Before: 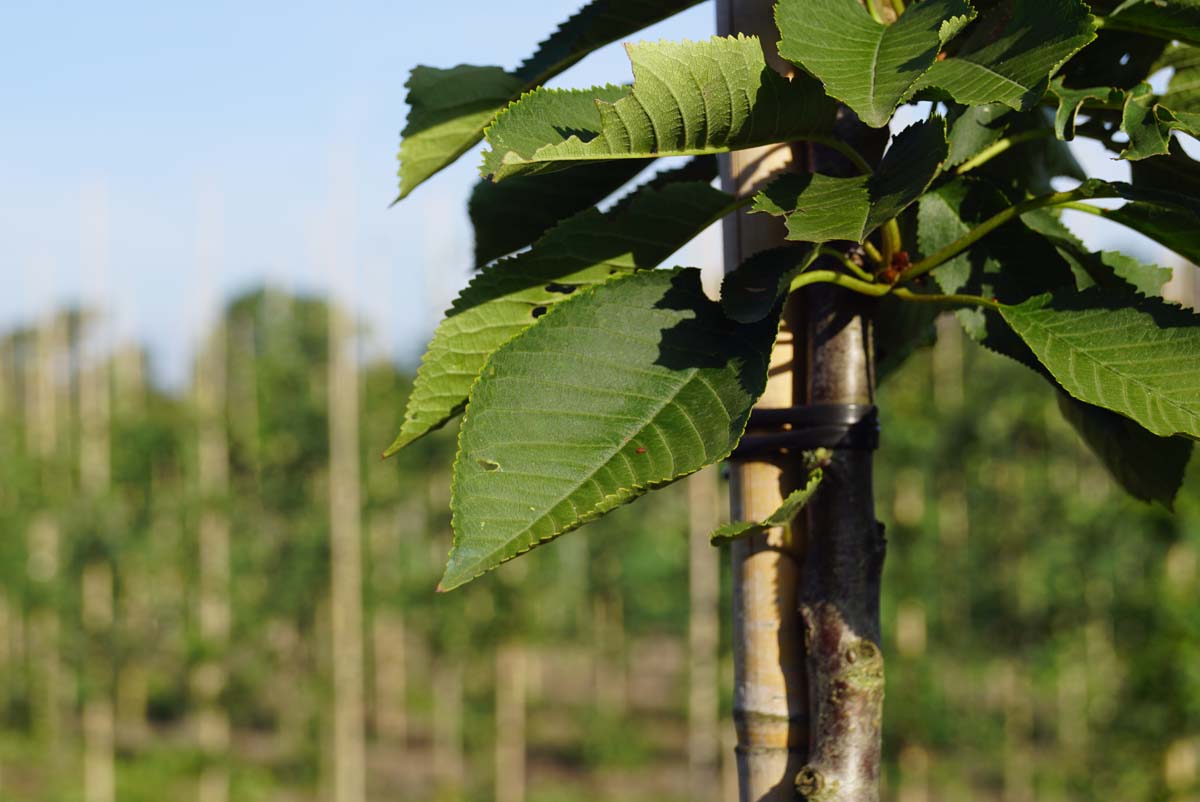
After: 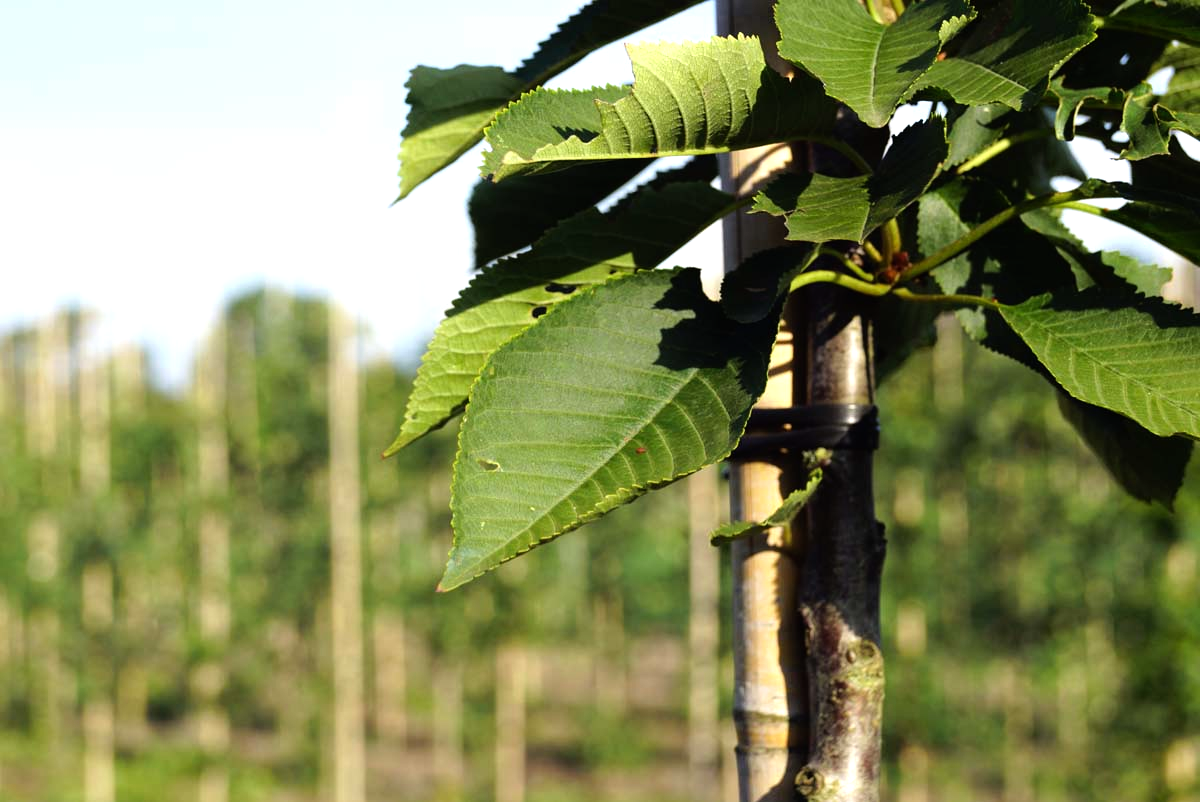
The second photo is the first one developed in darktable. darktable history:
tone equalizer: -8 EV -0.758 EV, -7 EV -0.723 EV, -6 EV -0.62 EV, -5 EV -0.364 EV, -3 EV 0.367 EV, -2 EV 0.6 EV, -1 EV 0.699 EV, +0 EV 0.767 EV
